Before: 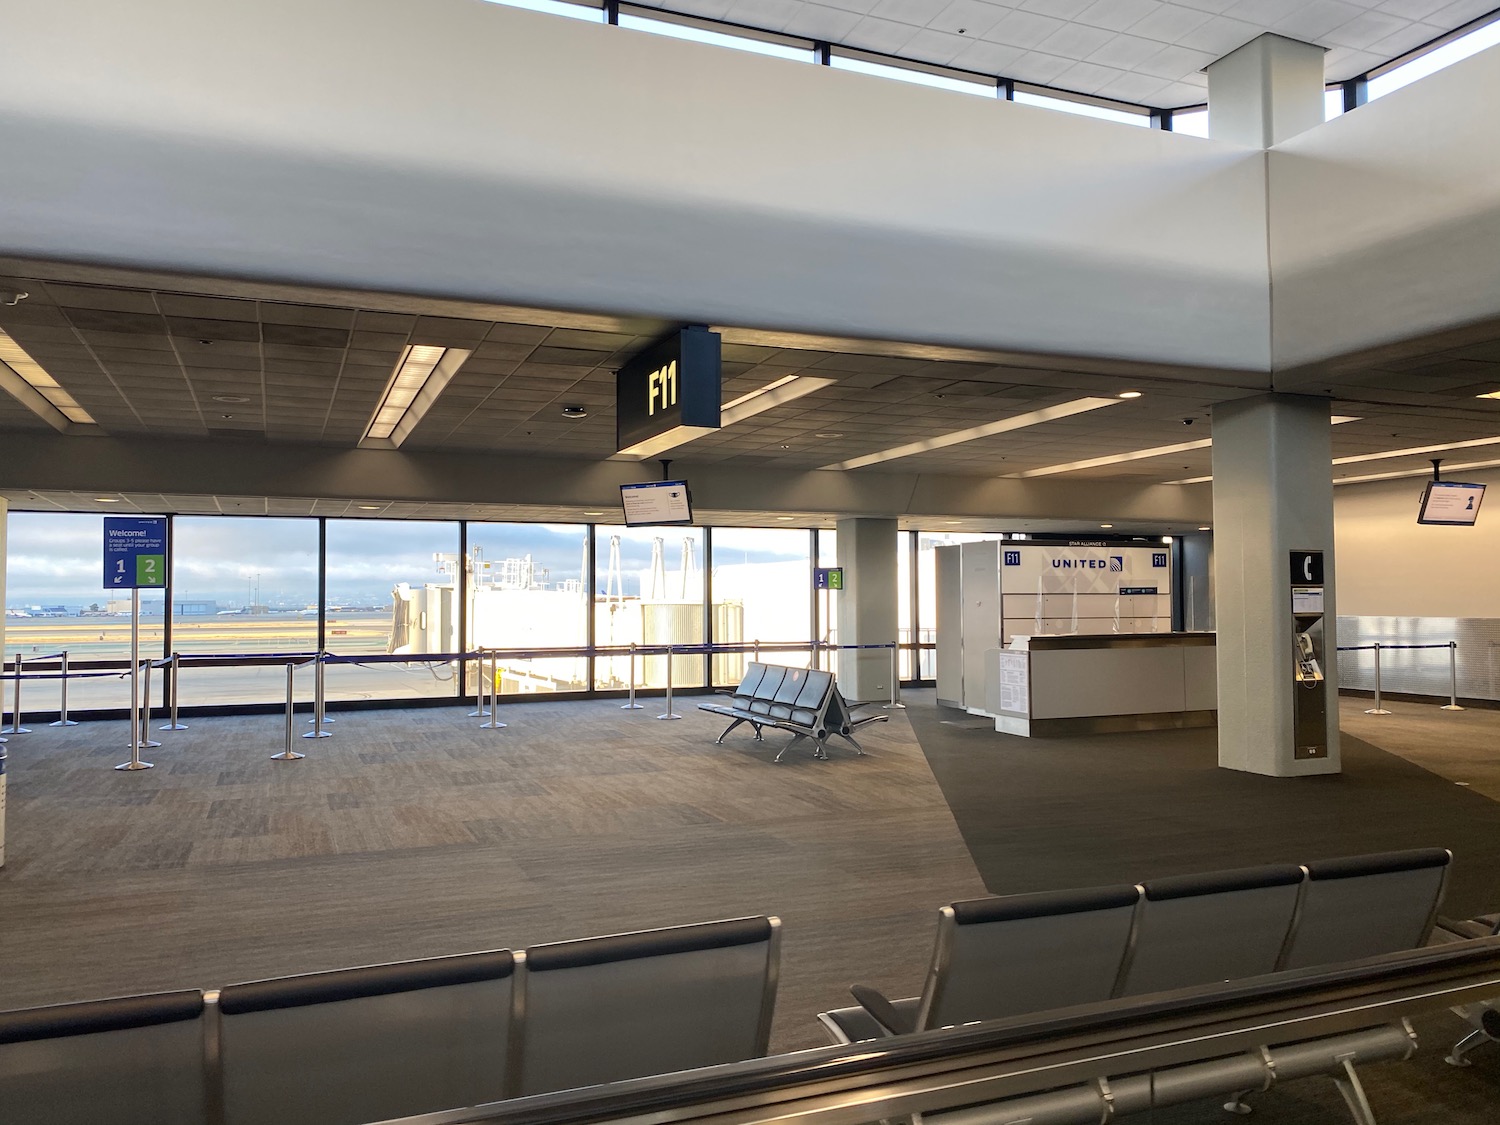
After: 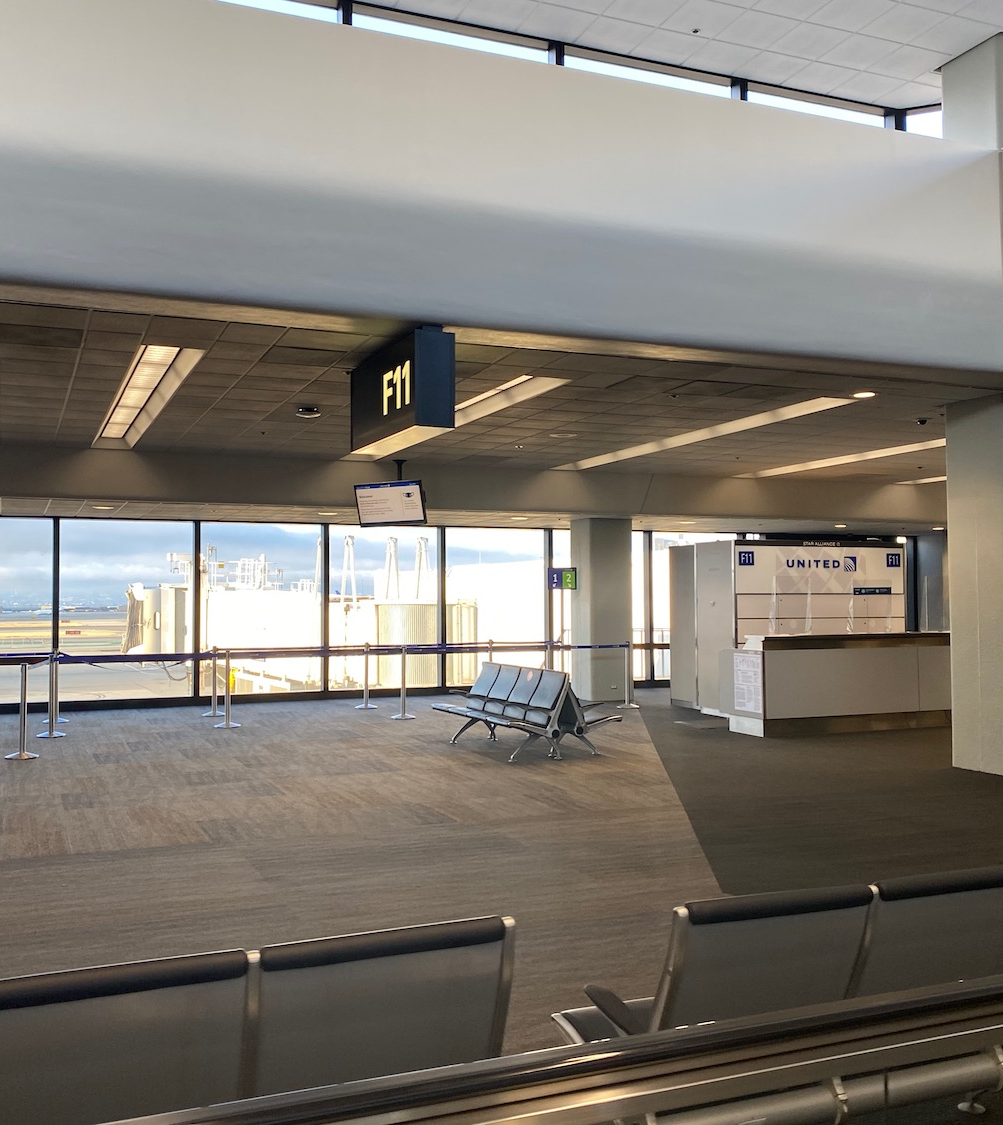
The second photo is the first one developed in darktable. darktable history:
crop and rotate: left 17.76%, right 15.313%
